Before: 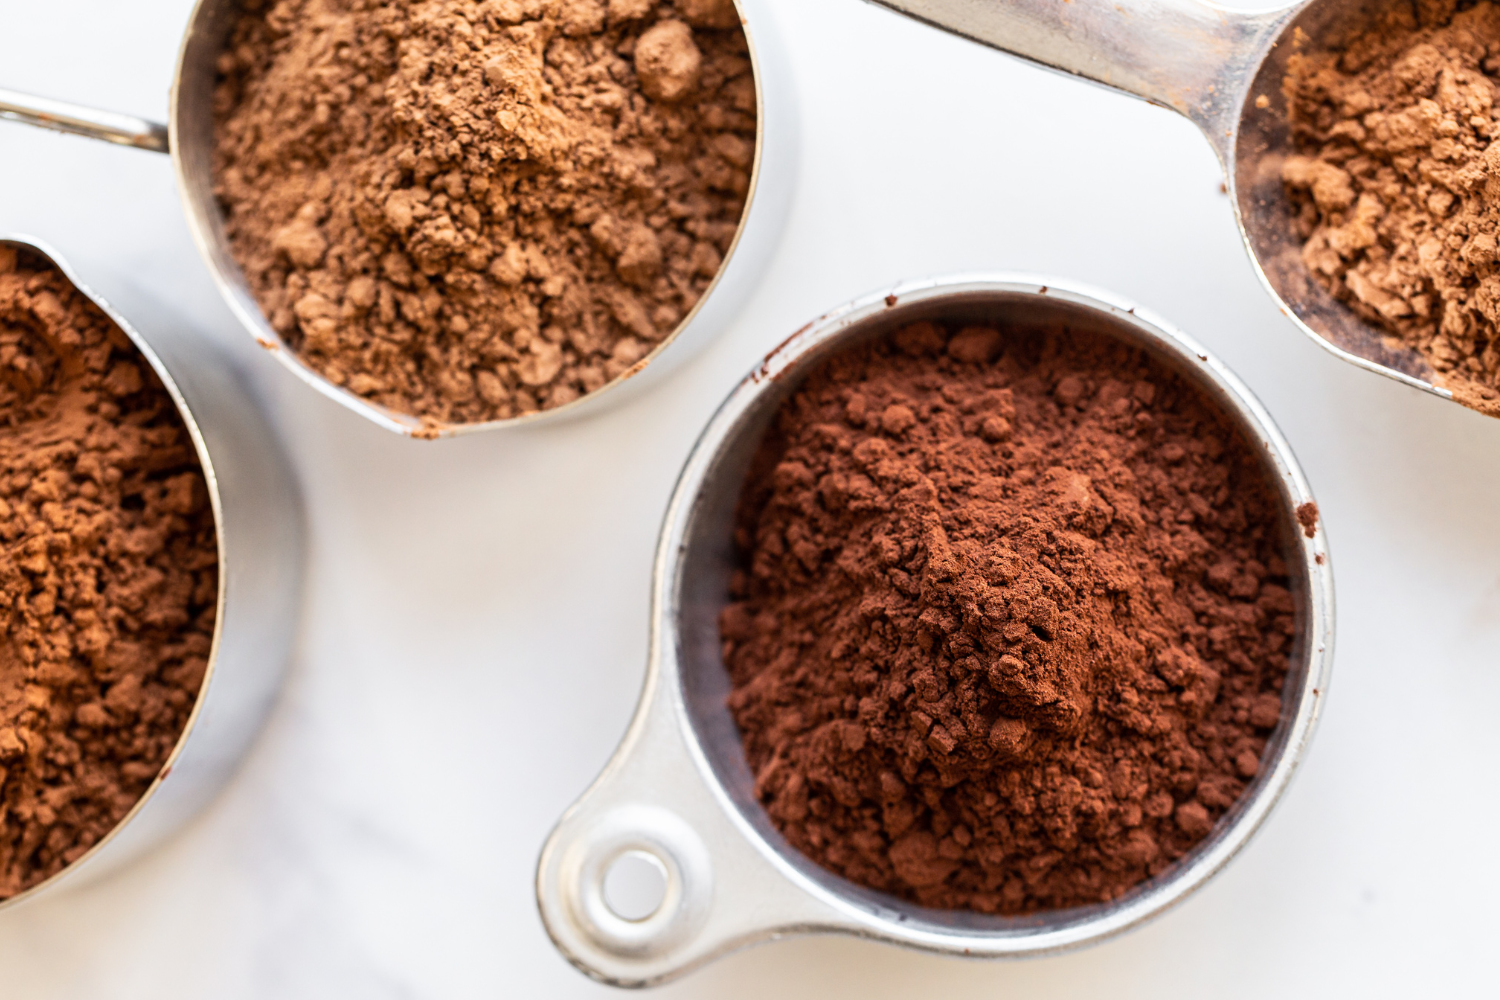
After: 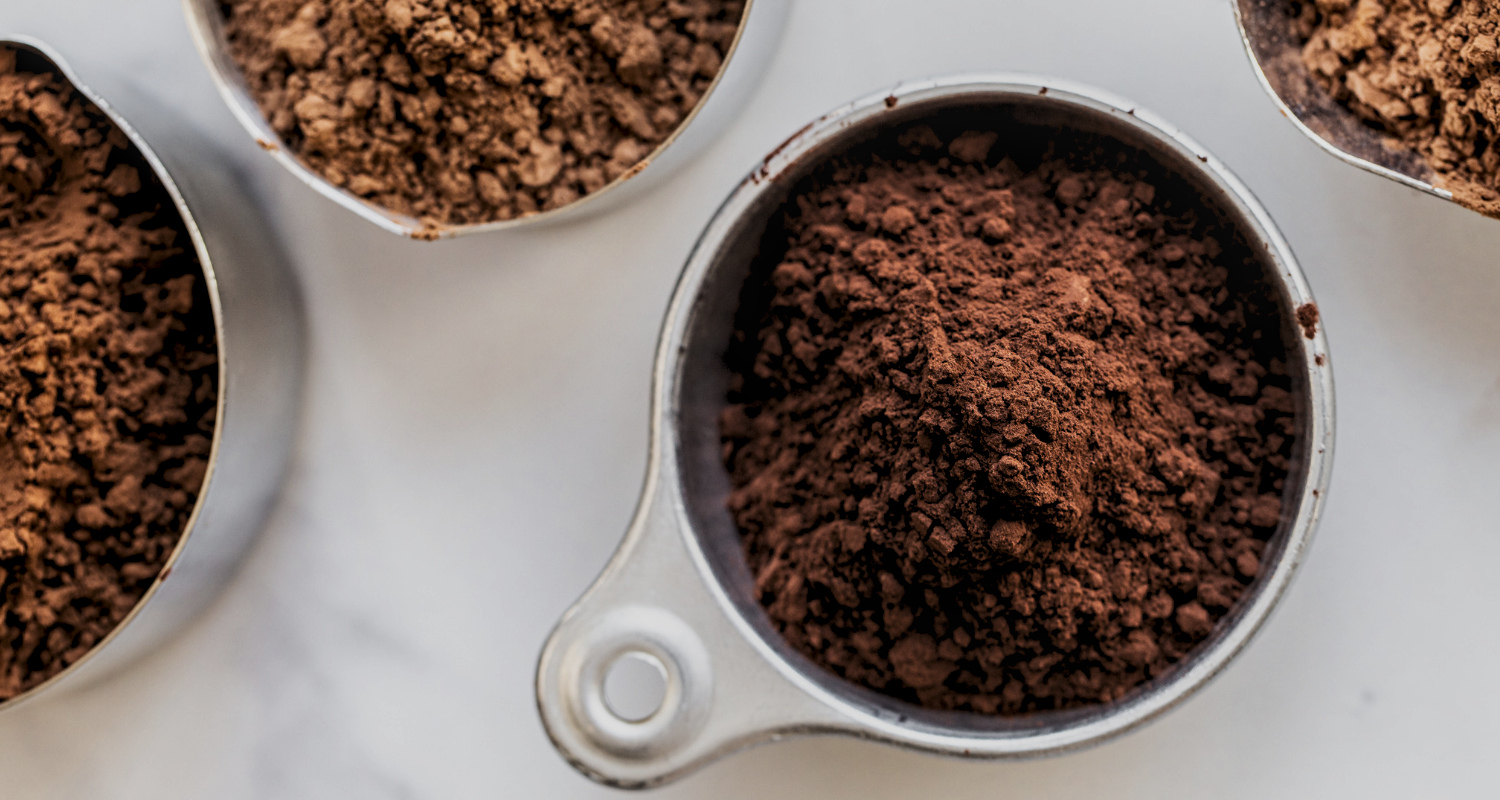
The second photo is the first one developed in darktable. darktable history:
crop and rotate: top 19.998%
levels: levels [0, 0.618, 1]
rgb levels: preserve colors sum RGB, levels [[0.038, 0.433, 0.934], [0, 0.5, 1], [0, 0.5, 1]]
local contrast: on, module defaults
